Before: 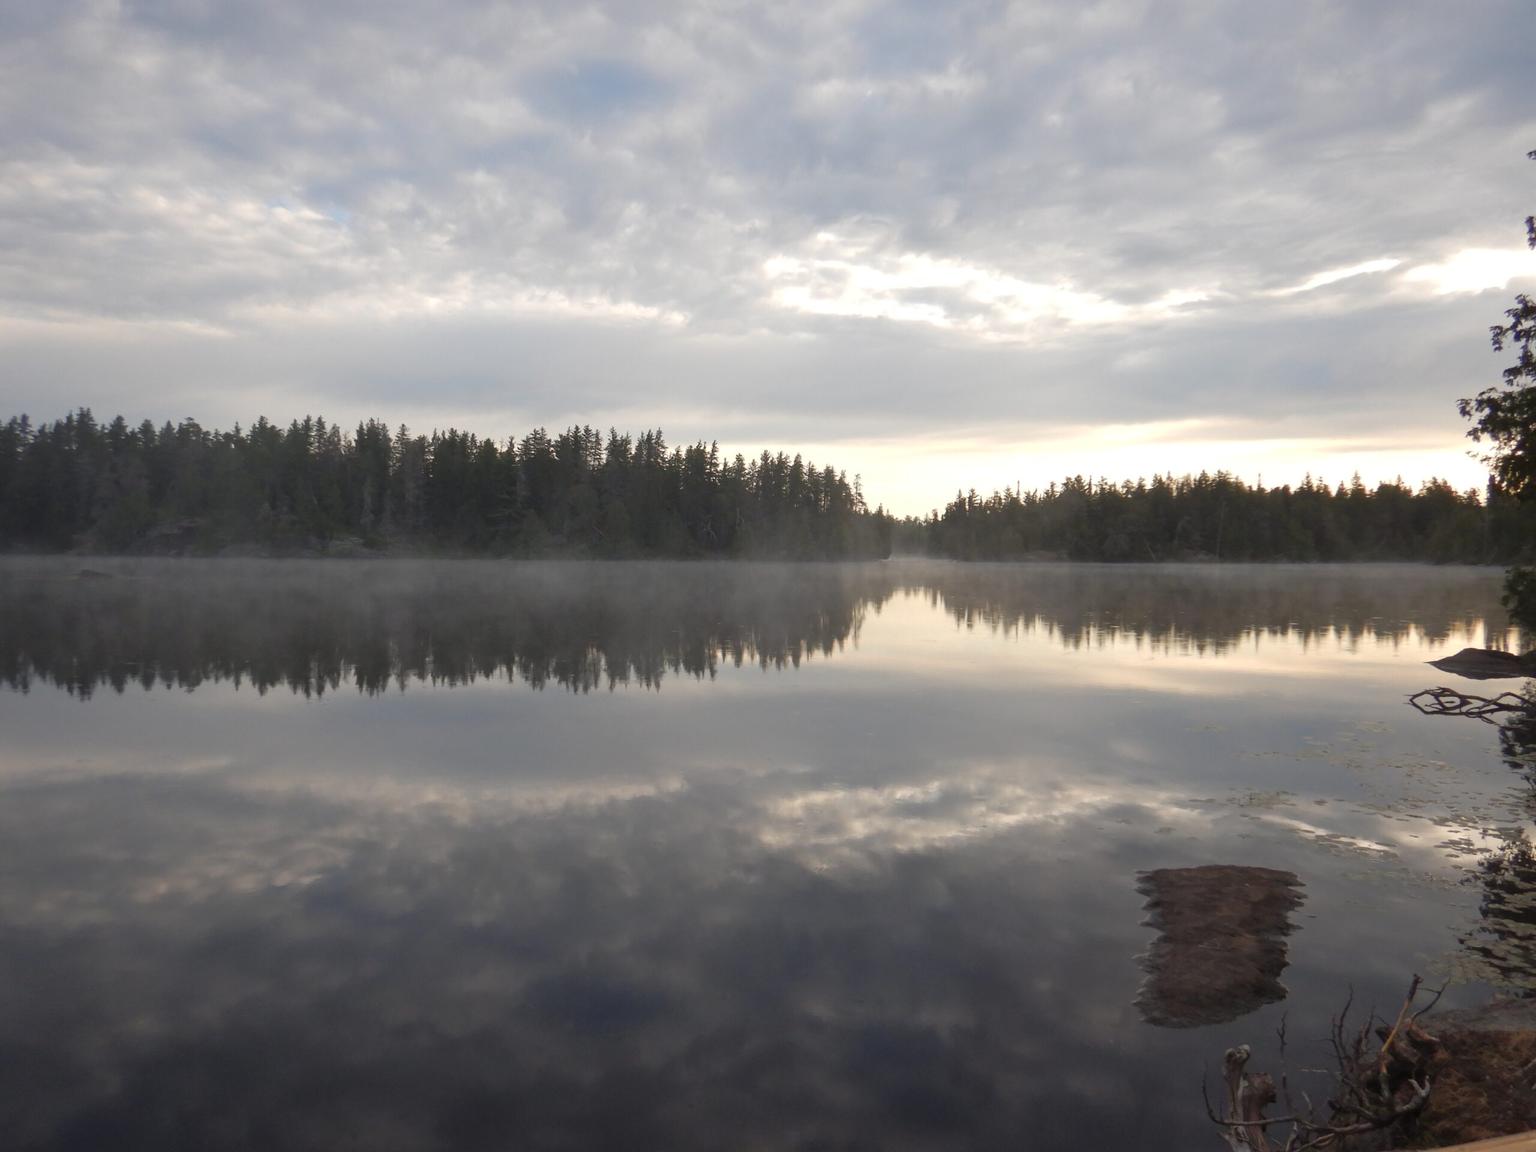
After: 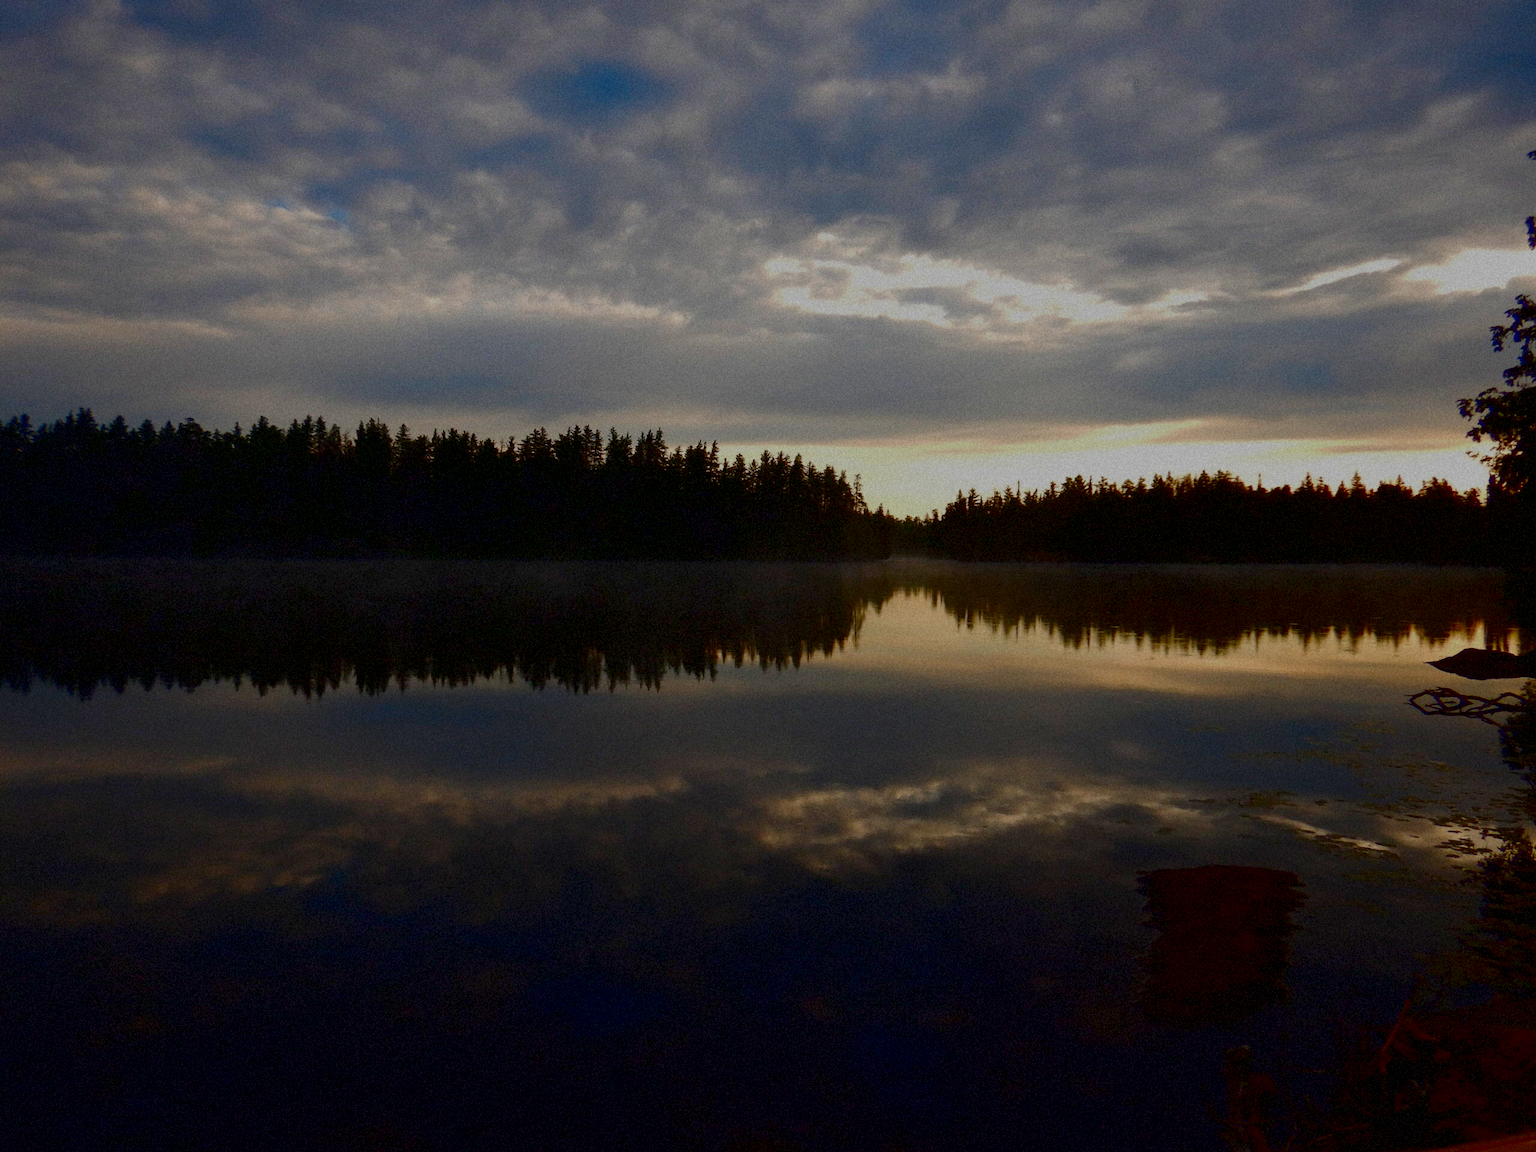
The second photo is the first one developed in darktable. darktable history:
contrast brightness saturation: brightness -1, saturation 1
filmic rgb: black relative exposure -7.65 EV, white relative exposure 4.56 EV, hardness 3.61, contrast 1.05
grain: mid-tones bias 0%
shadows and highlights: shadows 0, highlights 40
color balance: contrast 8.5%, output saturation 105%
